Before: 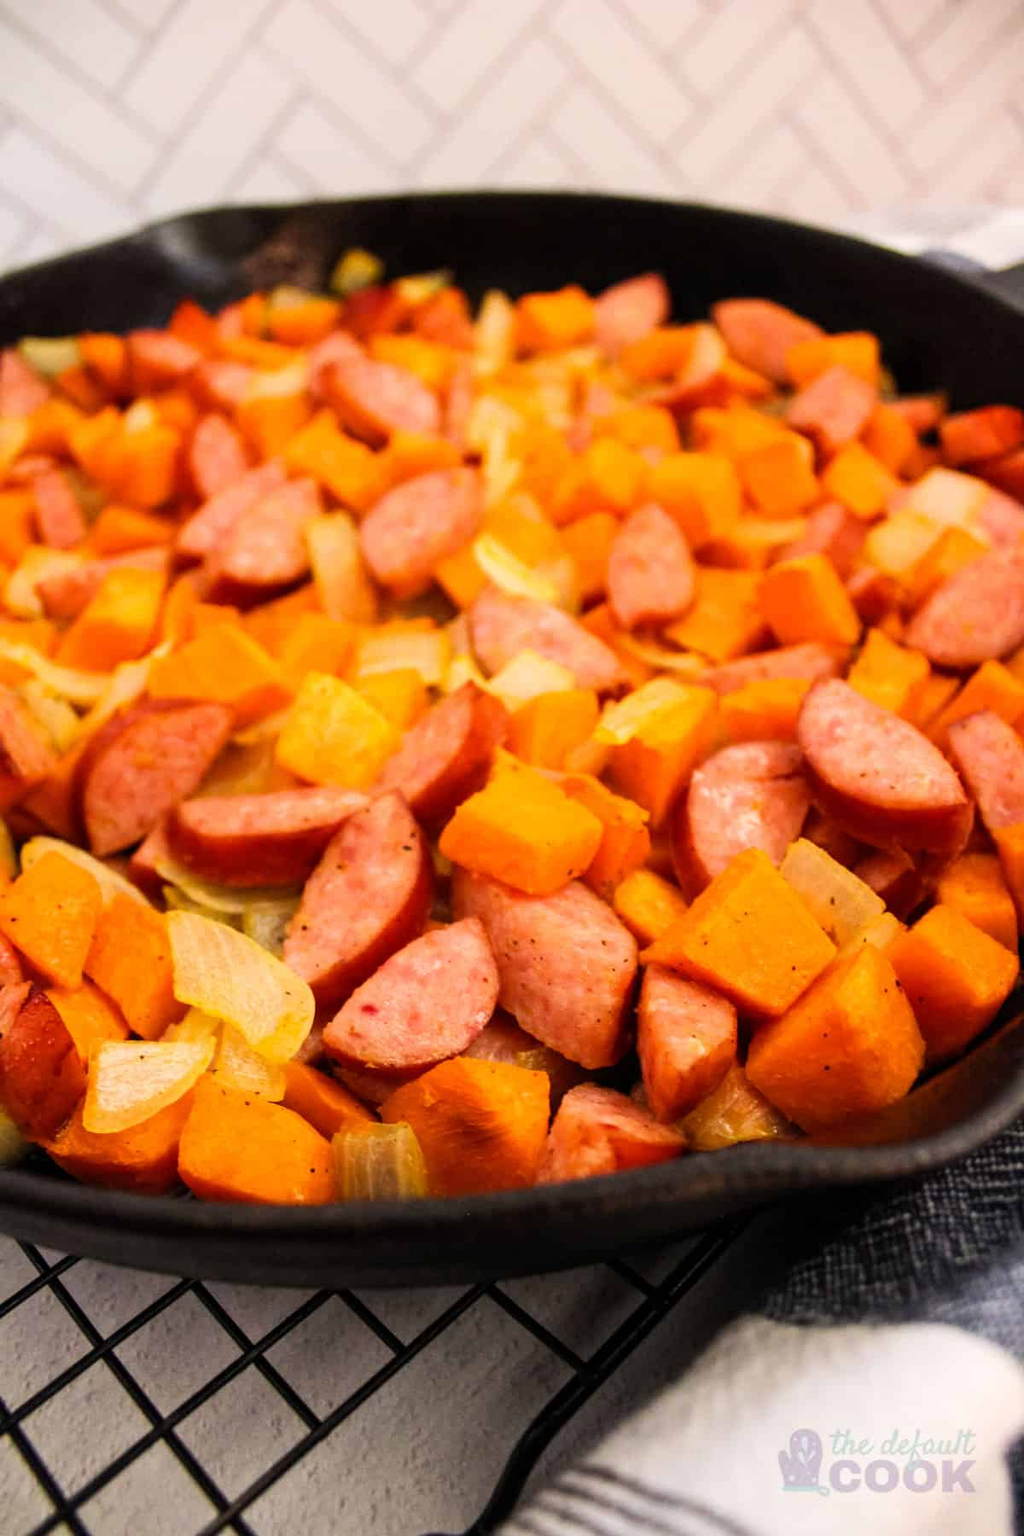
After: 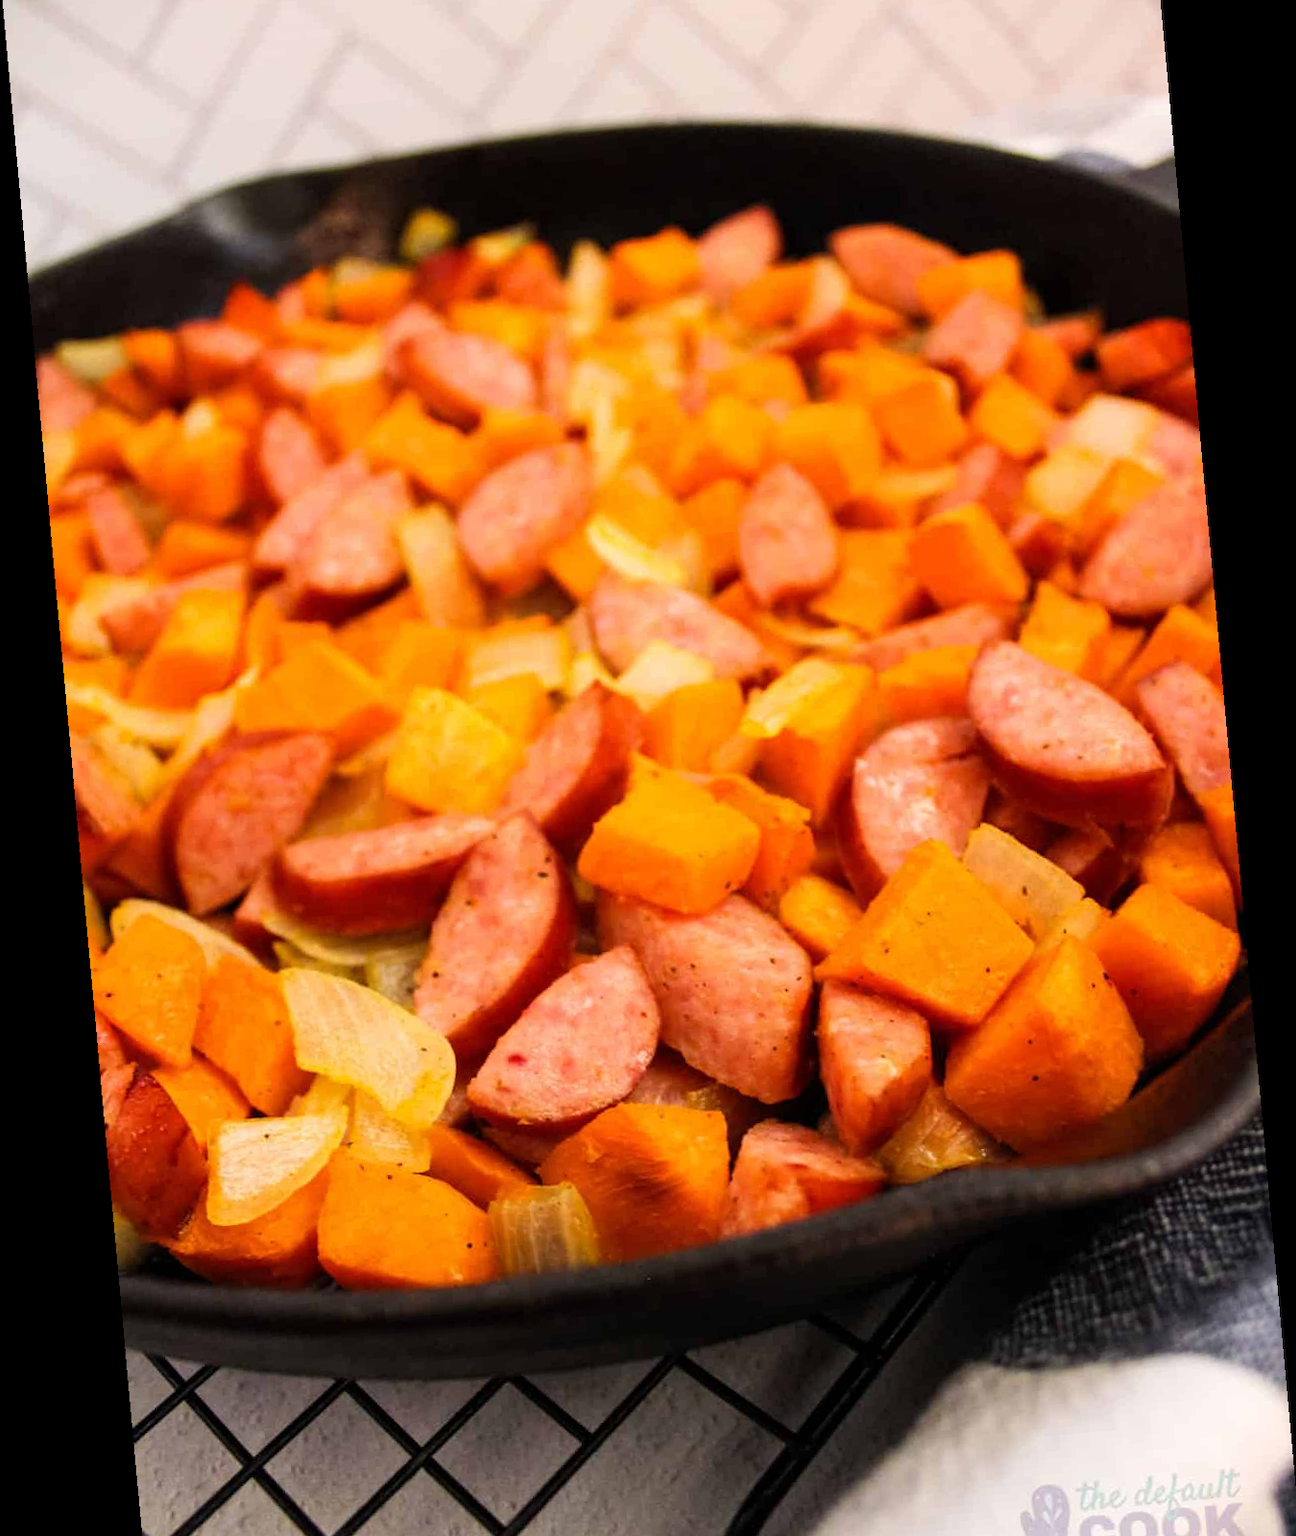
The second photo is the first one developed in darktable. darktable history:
crop: top 7.625%, bottom 8.027%
rotate and perspective: rotation -5.2°, automatic cropping off
